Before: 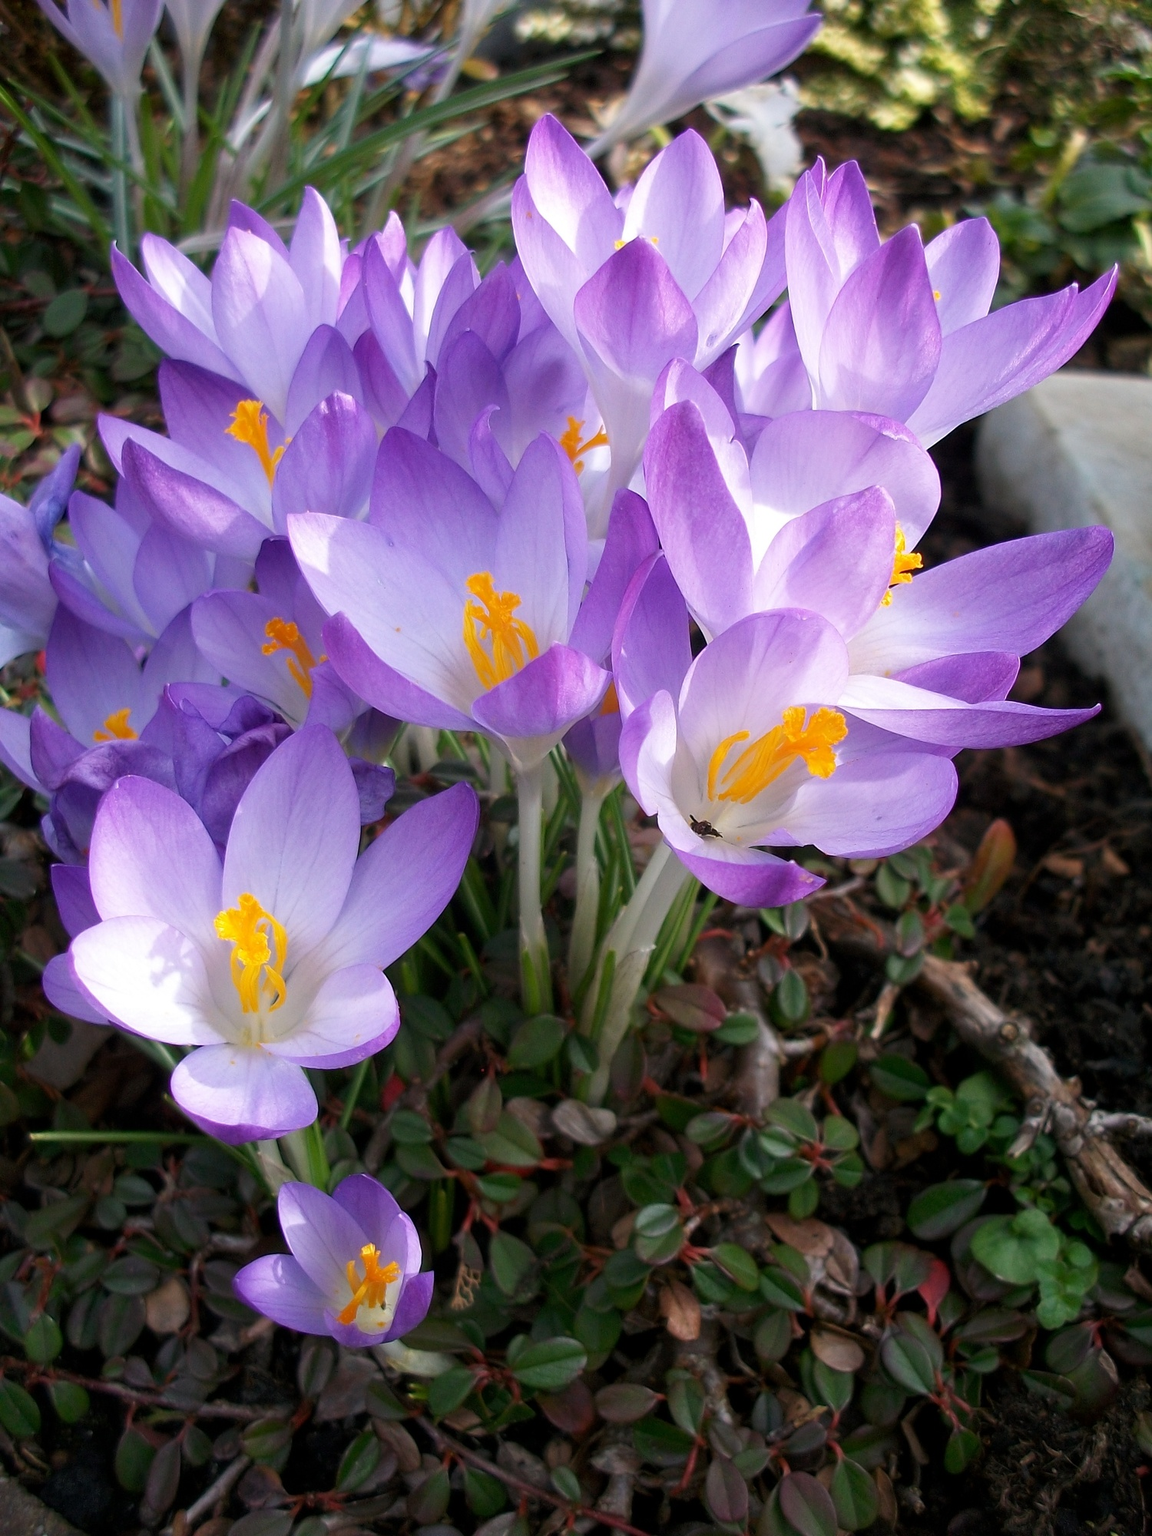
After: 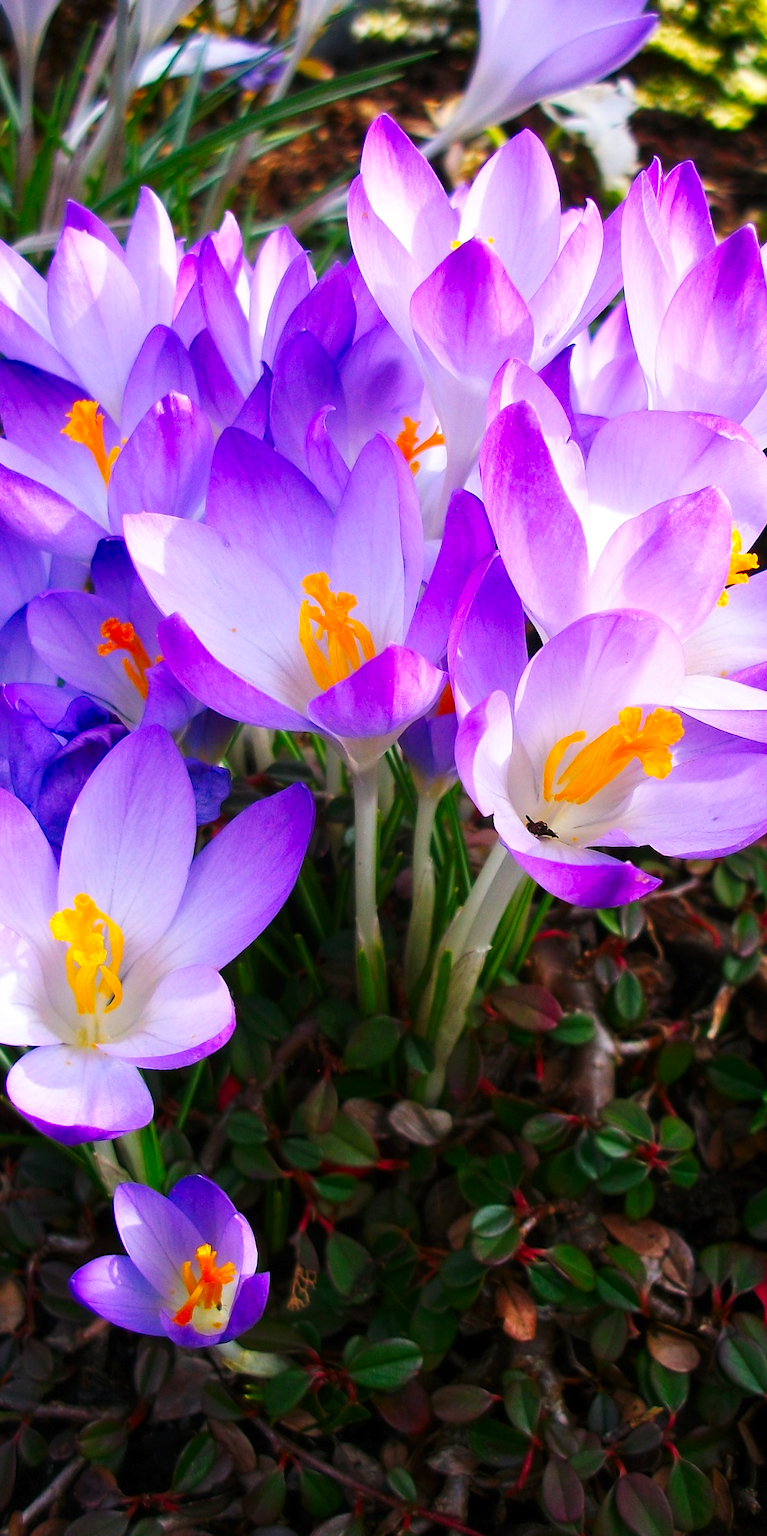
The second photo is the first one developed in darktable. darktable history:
tone equalizer: on, module defaults
crop and rotate: left 14.292%, right 19.041%
tone curve: curves: ch0 [(0, 0) (0.003, 0.009) (0.011, 0.013) (0.025, 0.019) (0.044, 0.029) (0.069, 0.04) (0.1, 0.053) (0.136, 0.08) (0.177, 0.114) (0.224, 0.151) (0.277, 0.207) (0.335, 0.267) (0.399, 0.35) (0.468, 0.442) (0.543, 0.545) (0.623, 0.656) (0.709, 0.752) (0.801, 0.843) (0.898, 0.932) (1, 1)], preserve colors none
contrast brightness saturation: saturation 0.5
